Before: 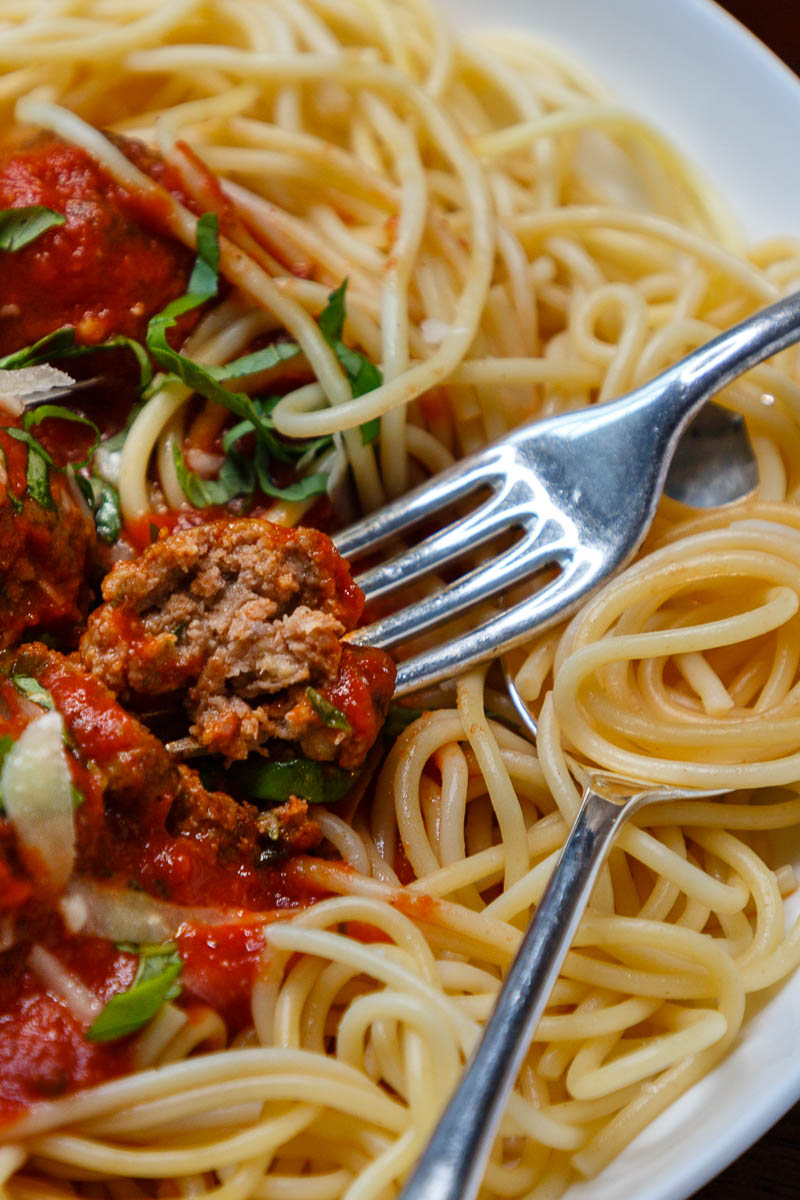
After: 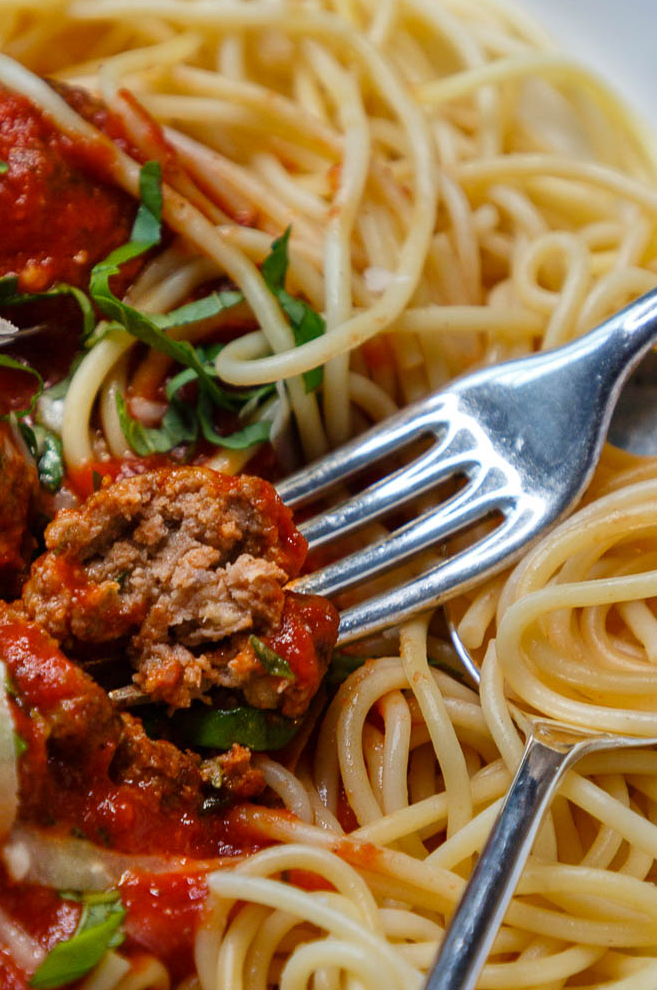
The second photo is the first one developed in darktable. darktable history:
crop and rotate: left 7.154%, top 4.374%, right 10.61%, bottom 13.044%
